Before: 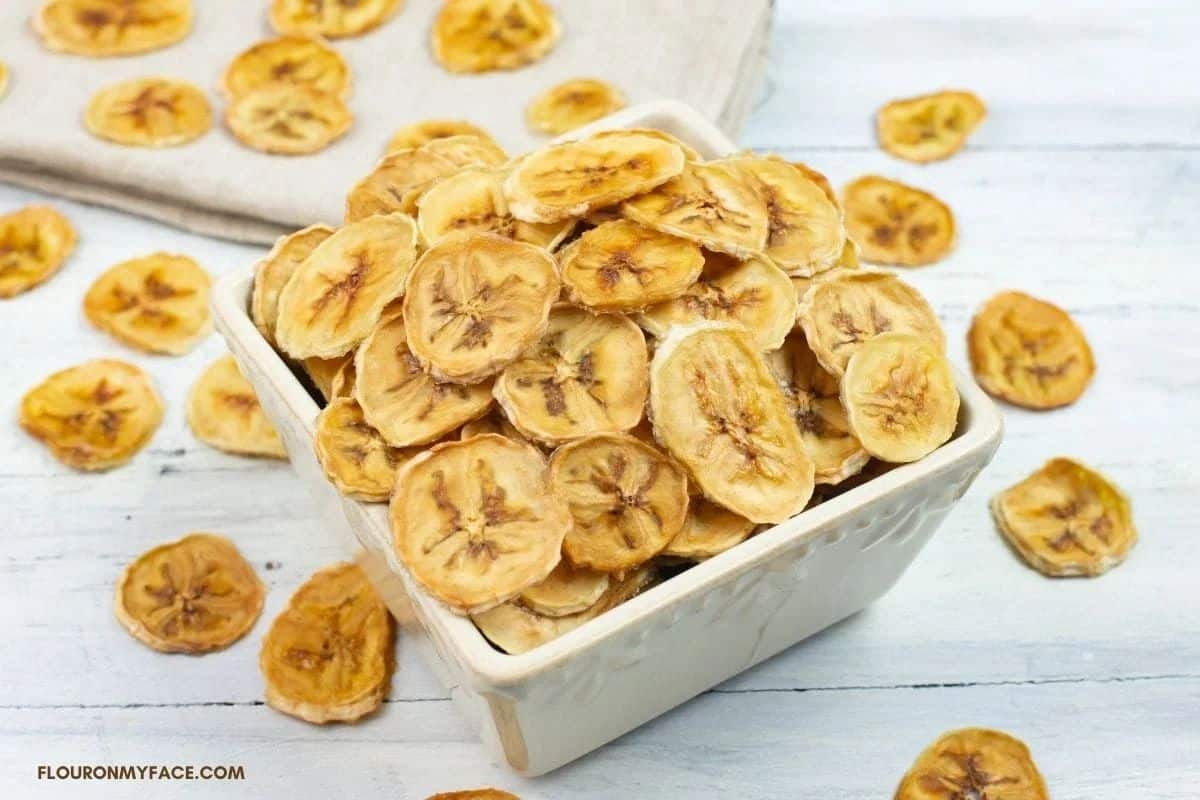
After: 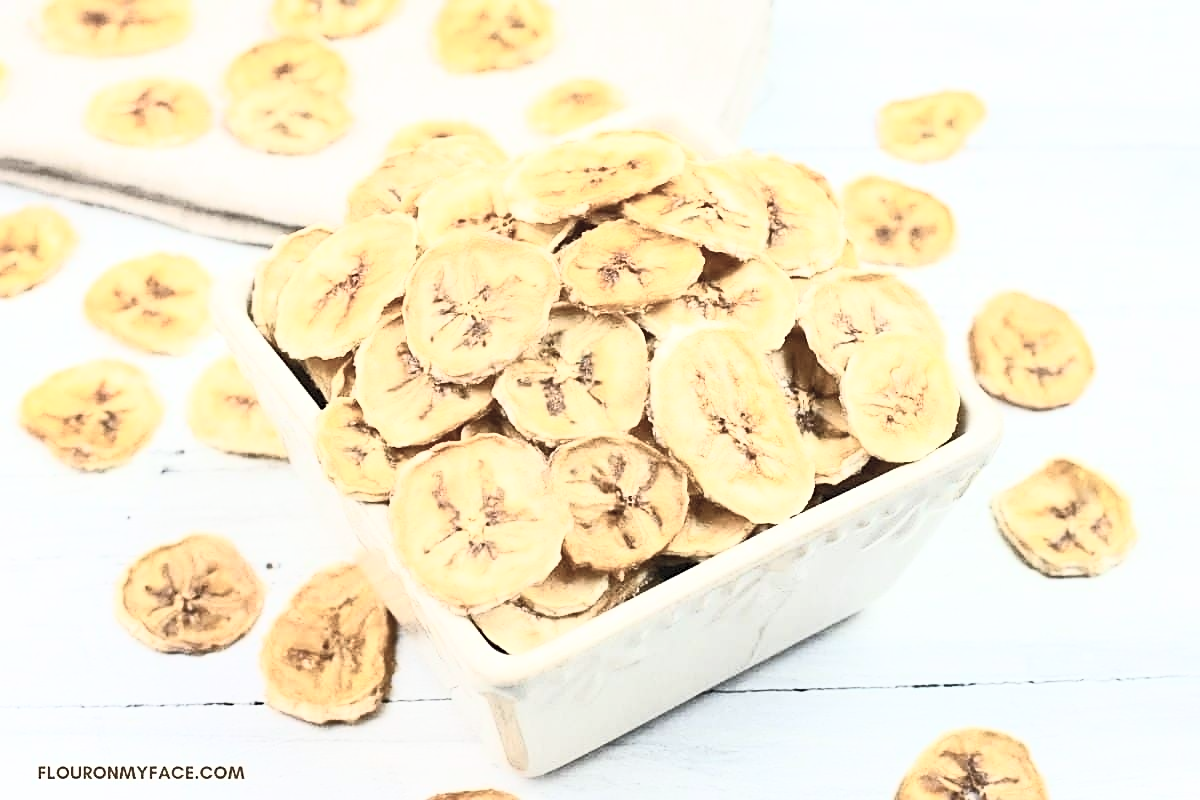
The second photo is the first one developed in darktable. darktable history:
sharpen: on, module defaults
contrast brightness saturation: contrast 0.586, brightness 0.573, saturation -0.346
